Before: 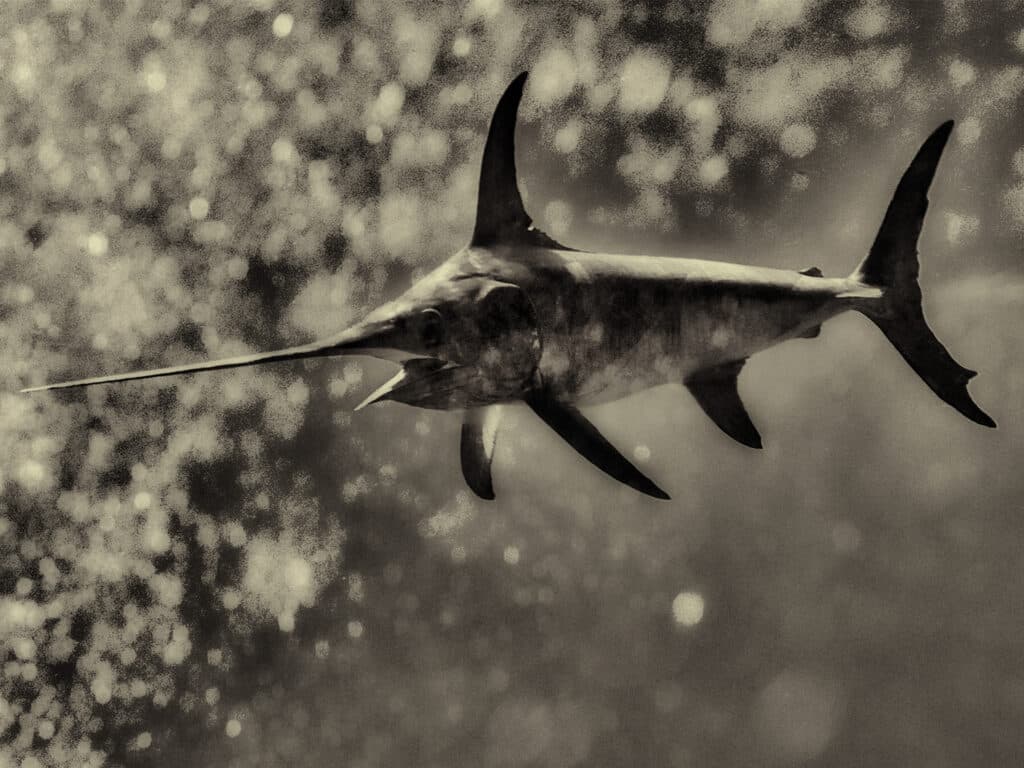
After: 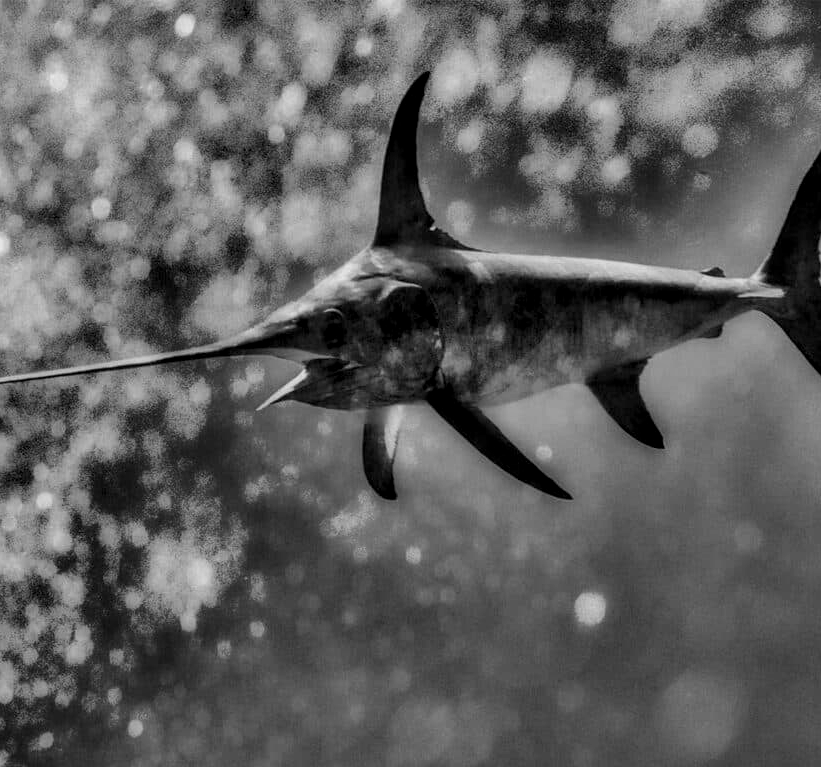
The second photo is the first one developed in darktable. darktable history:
monochrome: size 1
local contrast: detail 130%
crop and rotate: left 9.597%, right 10.195%
